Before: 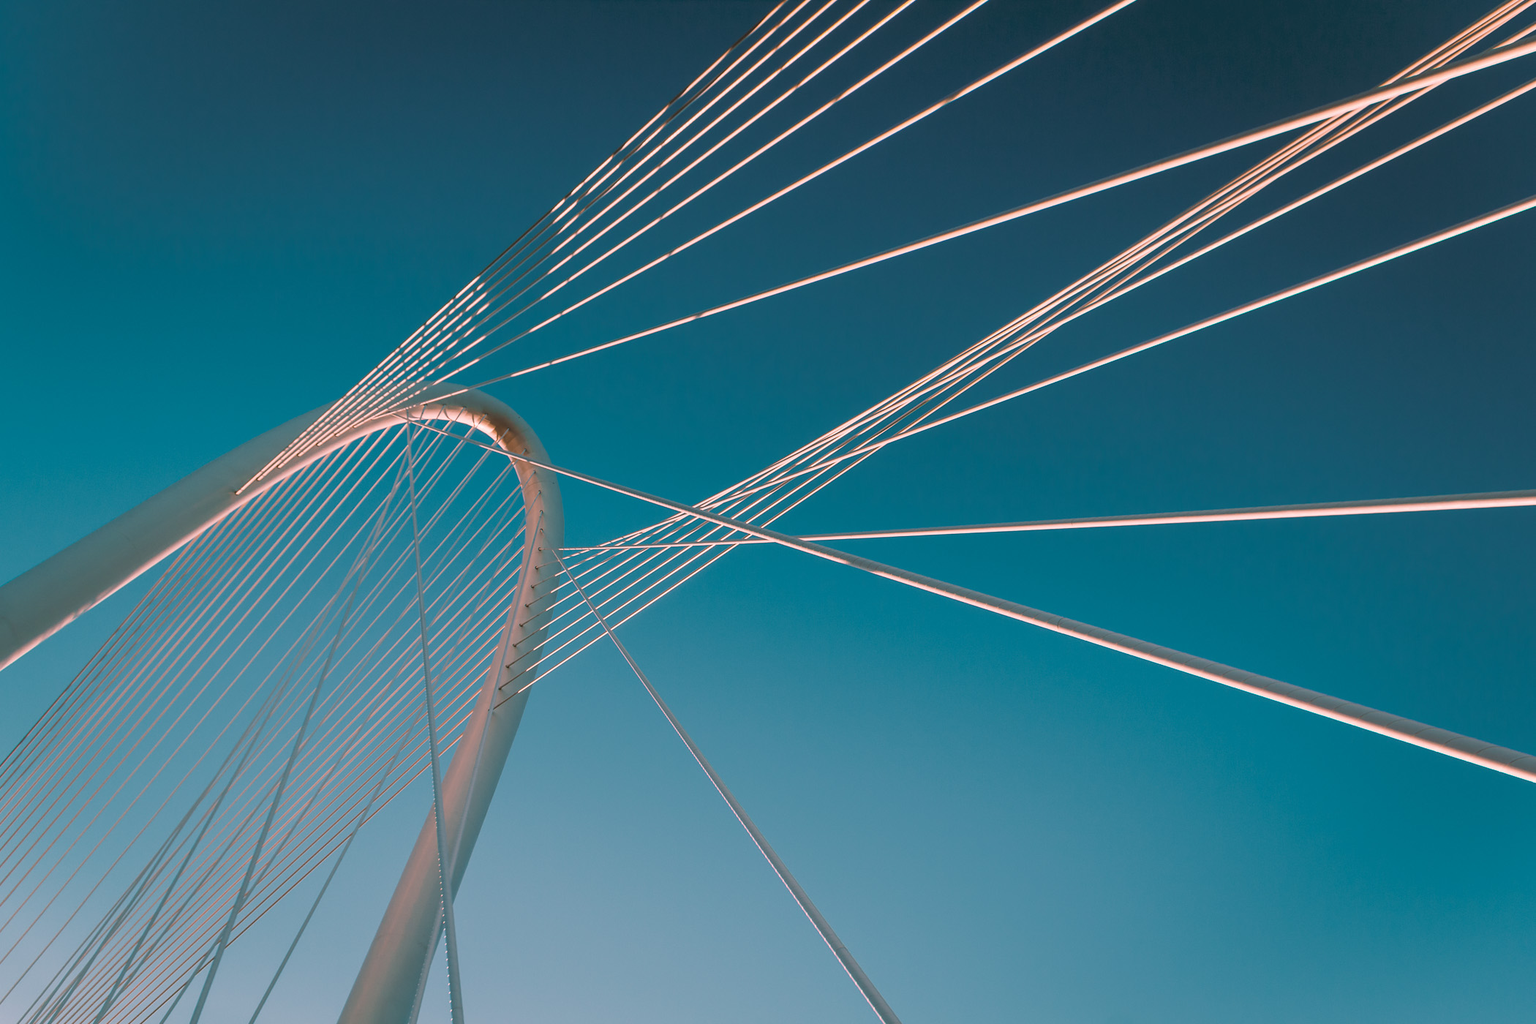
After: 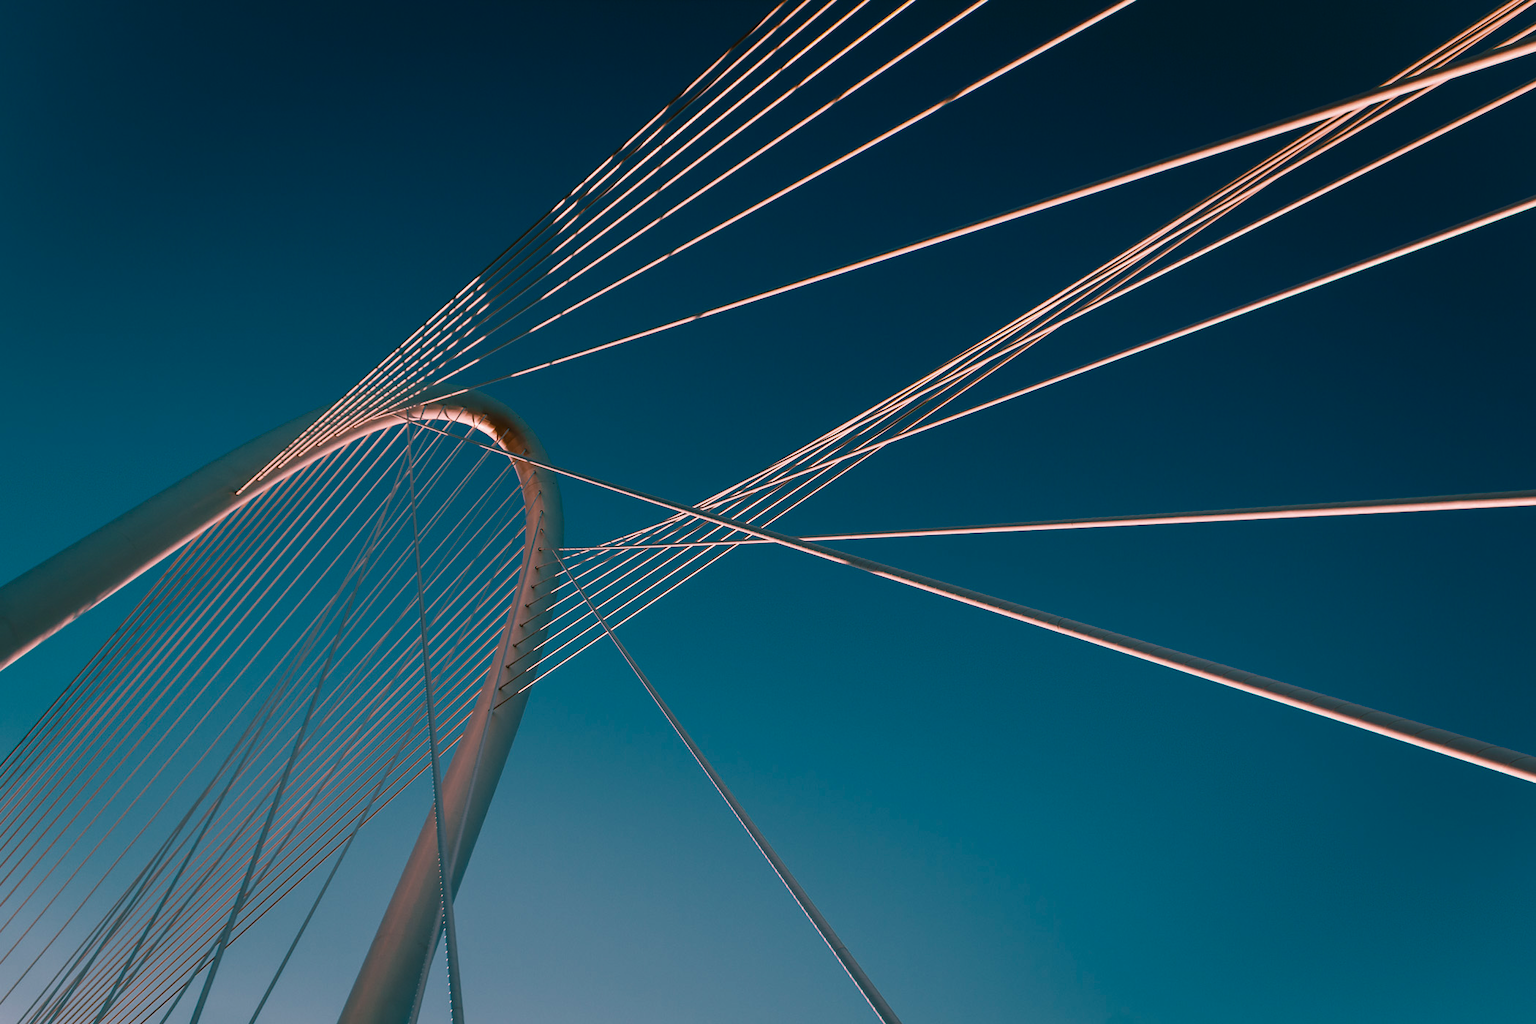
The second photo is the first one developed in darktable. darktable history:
contrast brightness saturation: contrast 0.098, brightness -0.279, saturation 0.137
